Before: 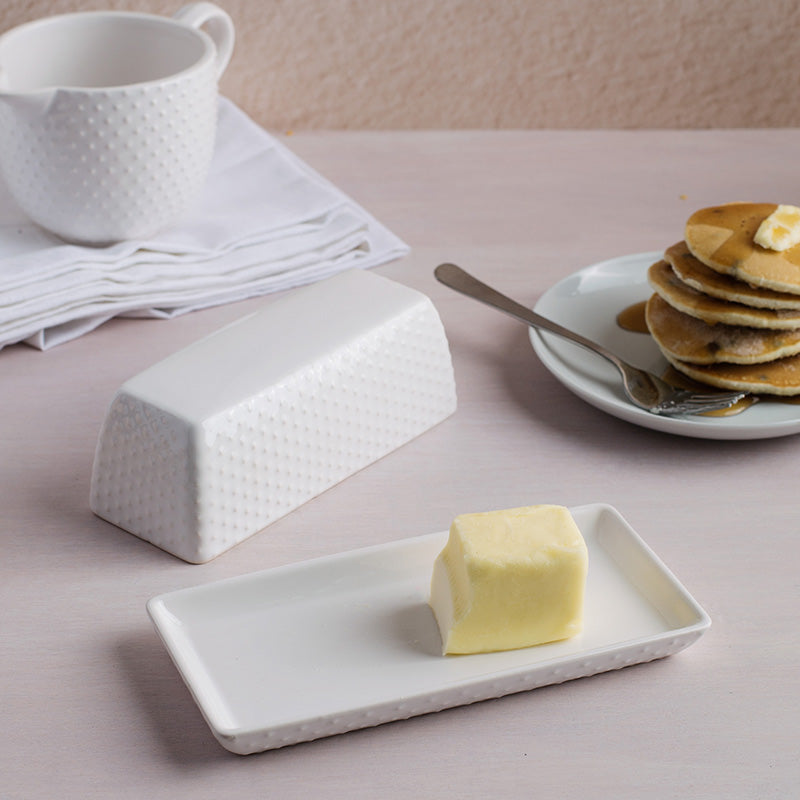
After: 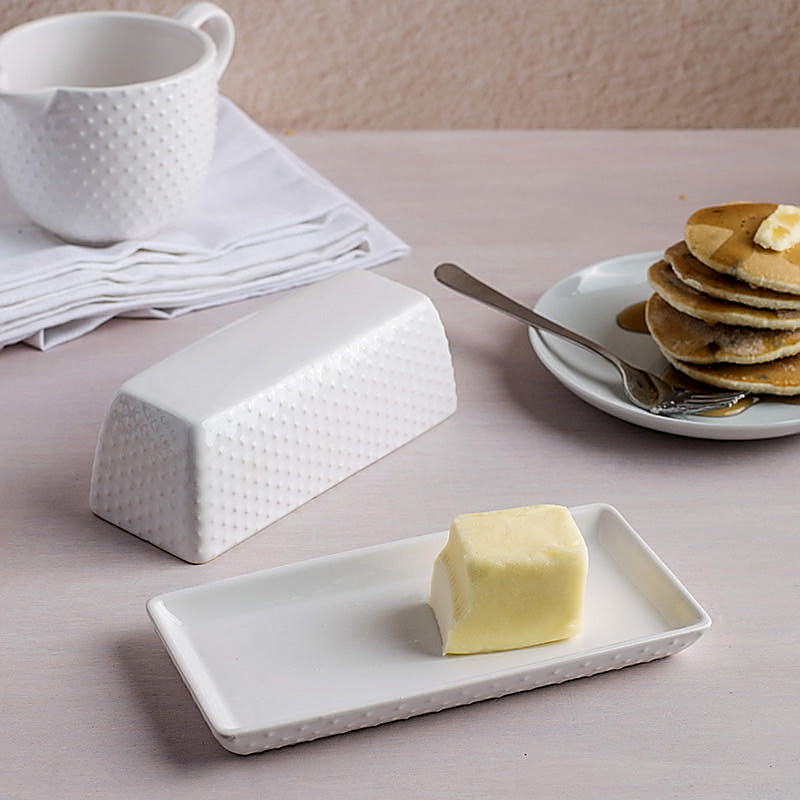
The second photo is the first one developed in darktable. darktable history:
local contrast: on, module defaults
sharpen: radius 1.4, amount 1.25, threshold 0.7
